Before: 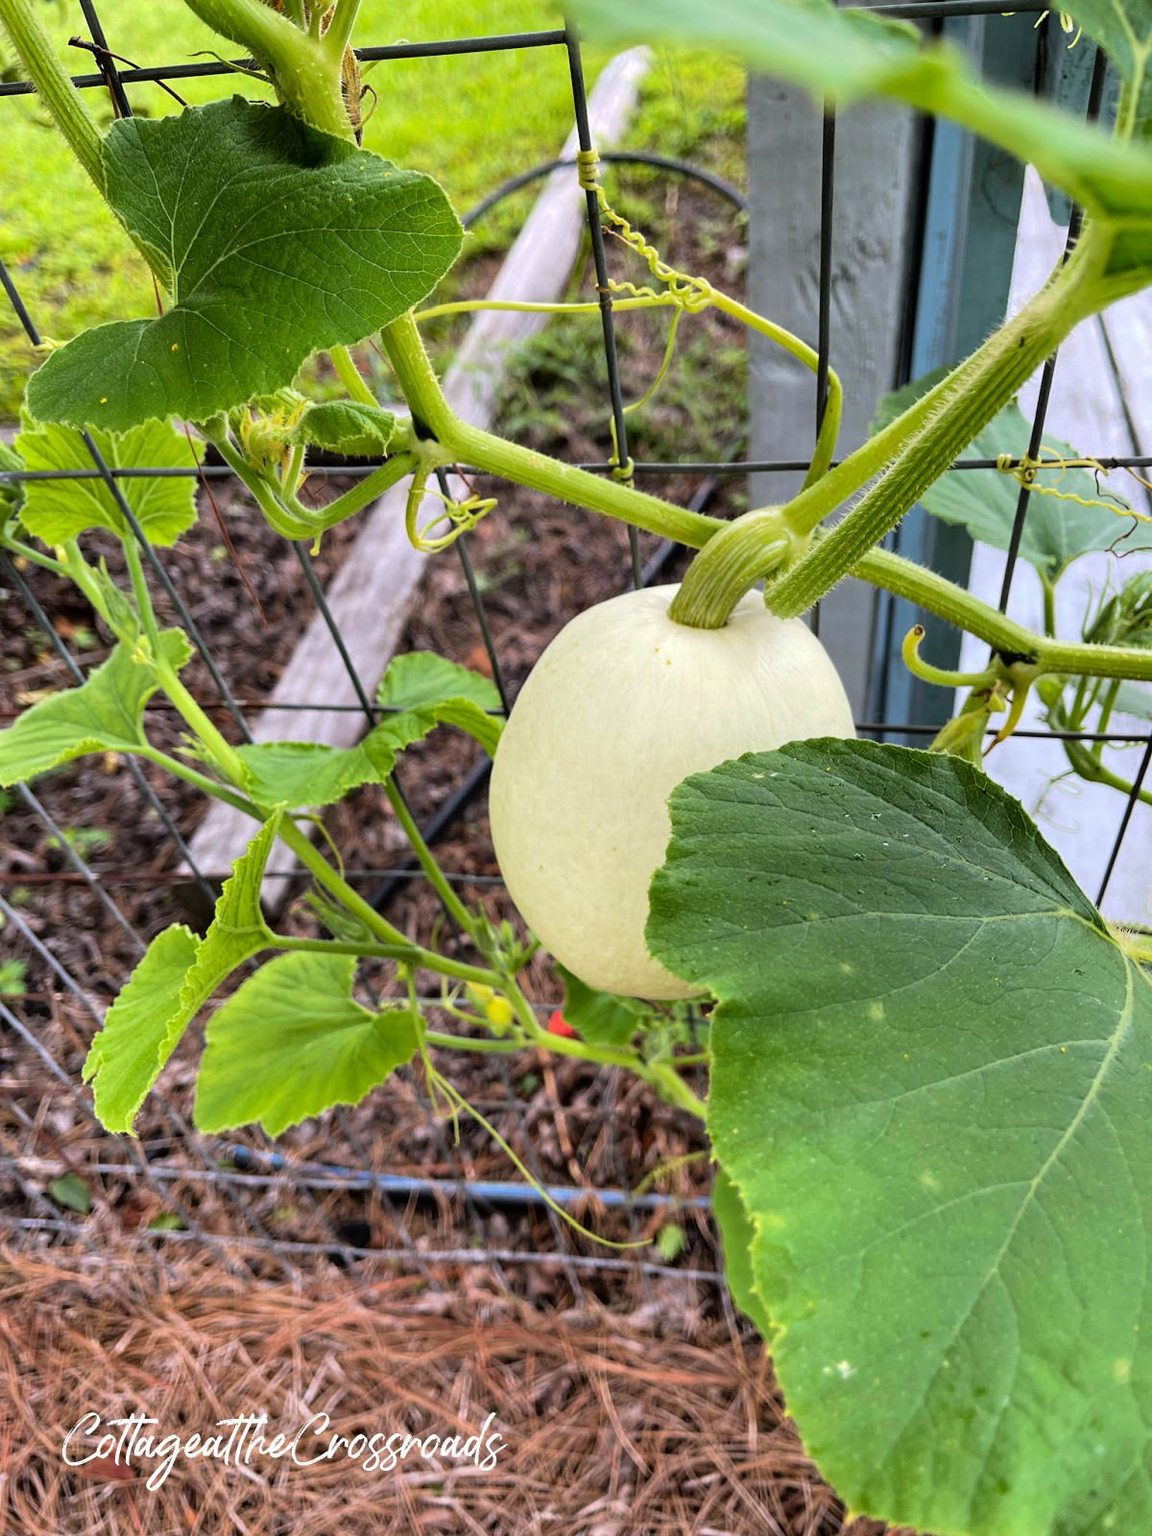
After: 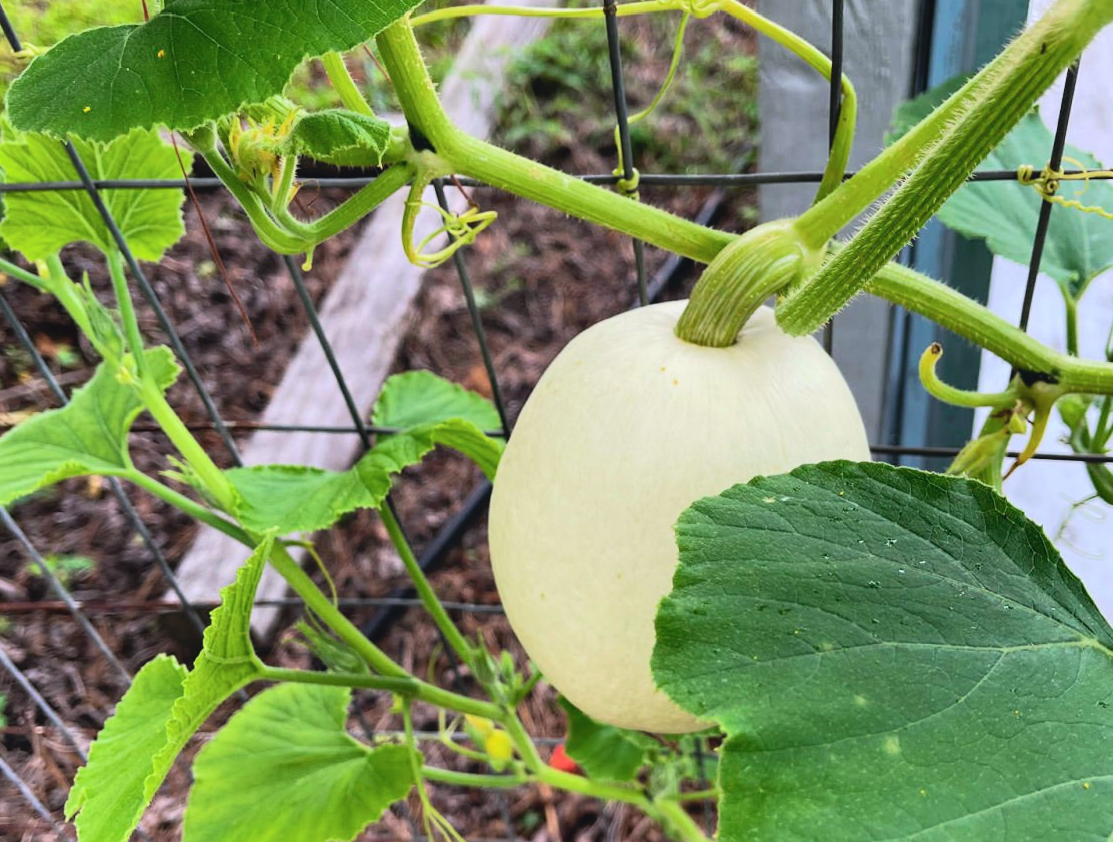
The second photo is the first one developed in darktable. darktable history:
crop: left 1.804%, top 19.268%, right 5.394%, bottom 28.048%
tone curve: curves: ch0 [(0, 0.045) (0.155, 0.169) (0.46, 0.466) (0.751, 0.788) (1, 0.961)]; ch1 [(0, 0) (0.43, 0.408) (0.472, 0.469) (0.505, 0.503) (0.553, 0.555) (0.592, 0.581) (1, 1)]; ch2 [(0, 0) (0.505, 0.495) (0.579, 0.569) (1, 1)], color space Lab, independent channels, preserve colors none
